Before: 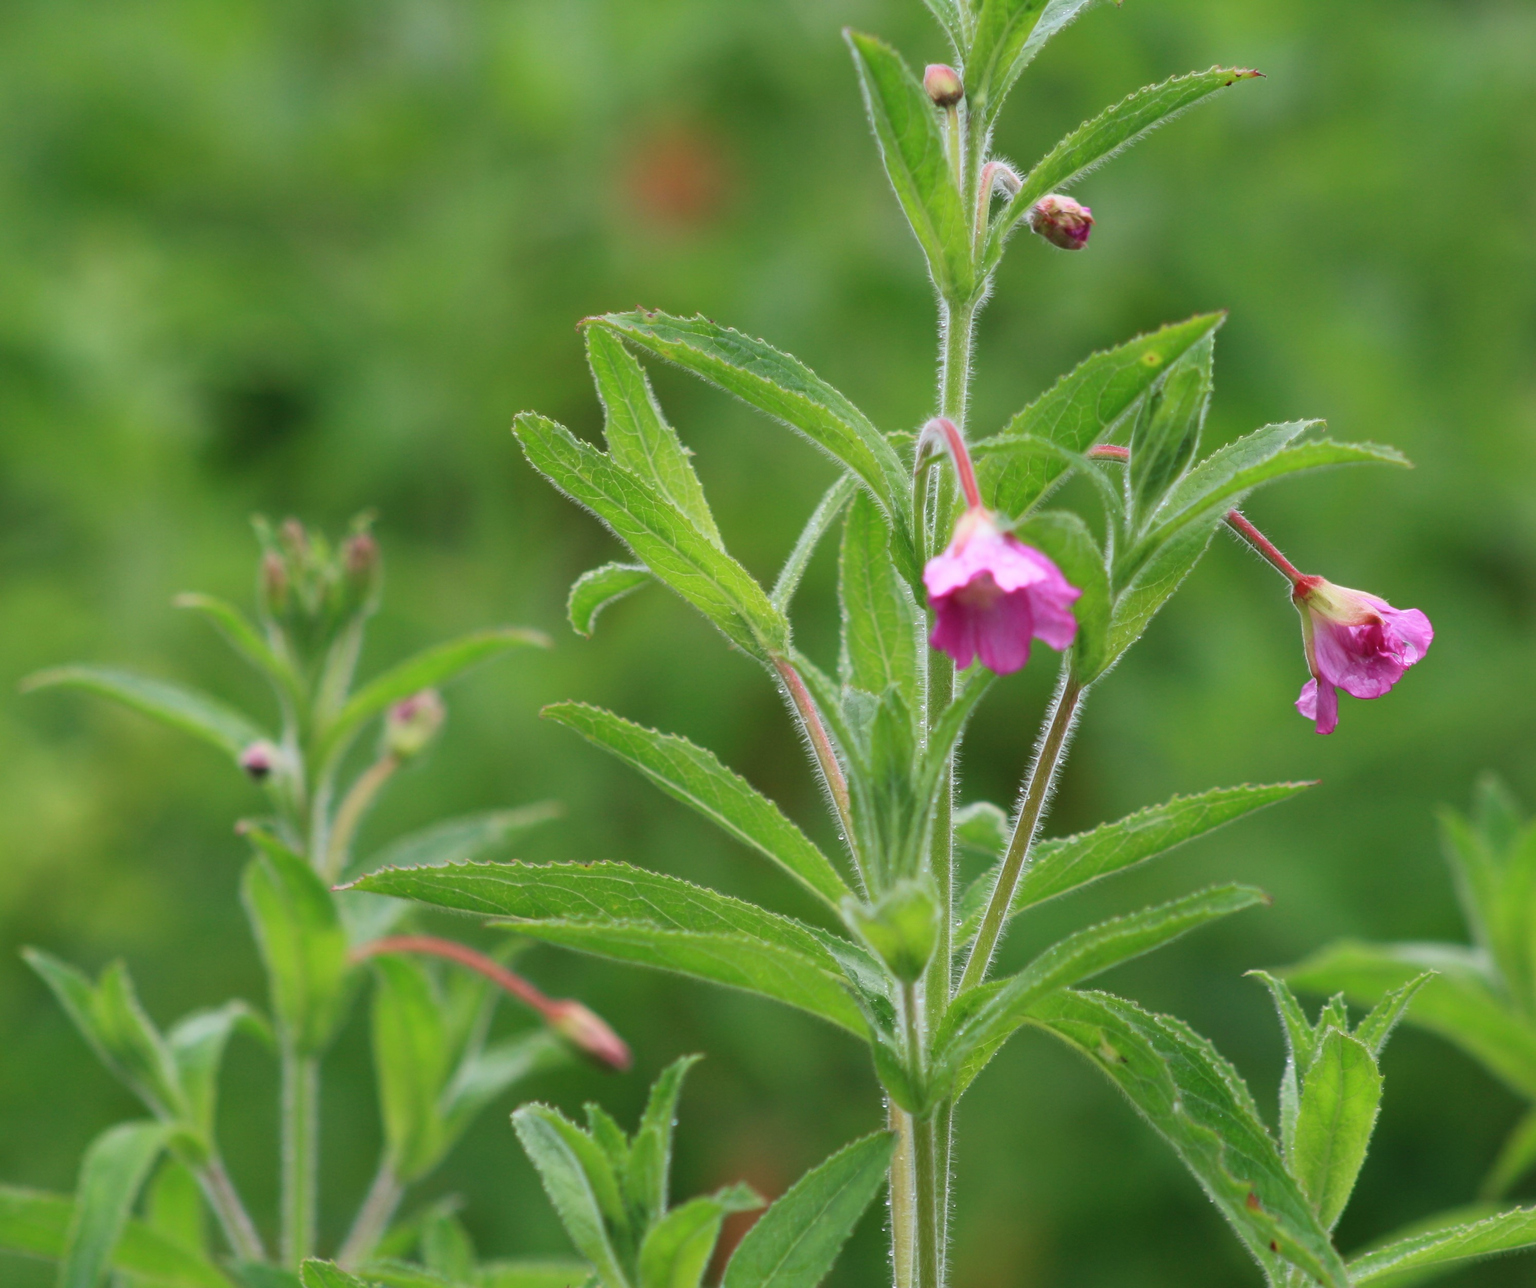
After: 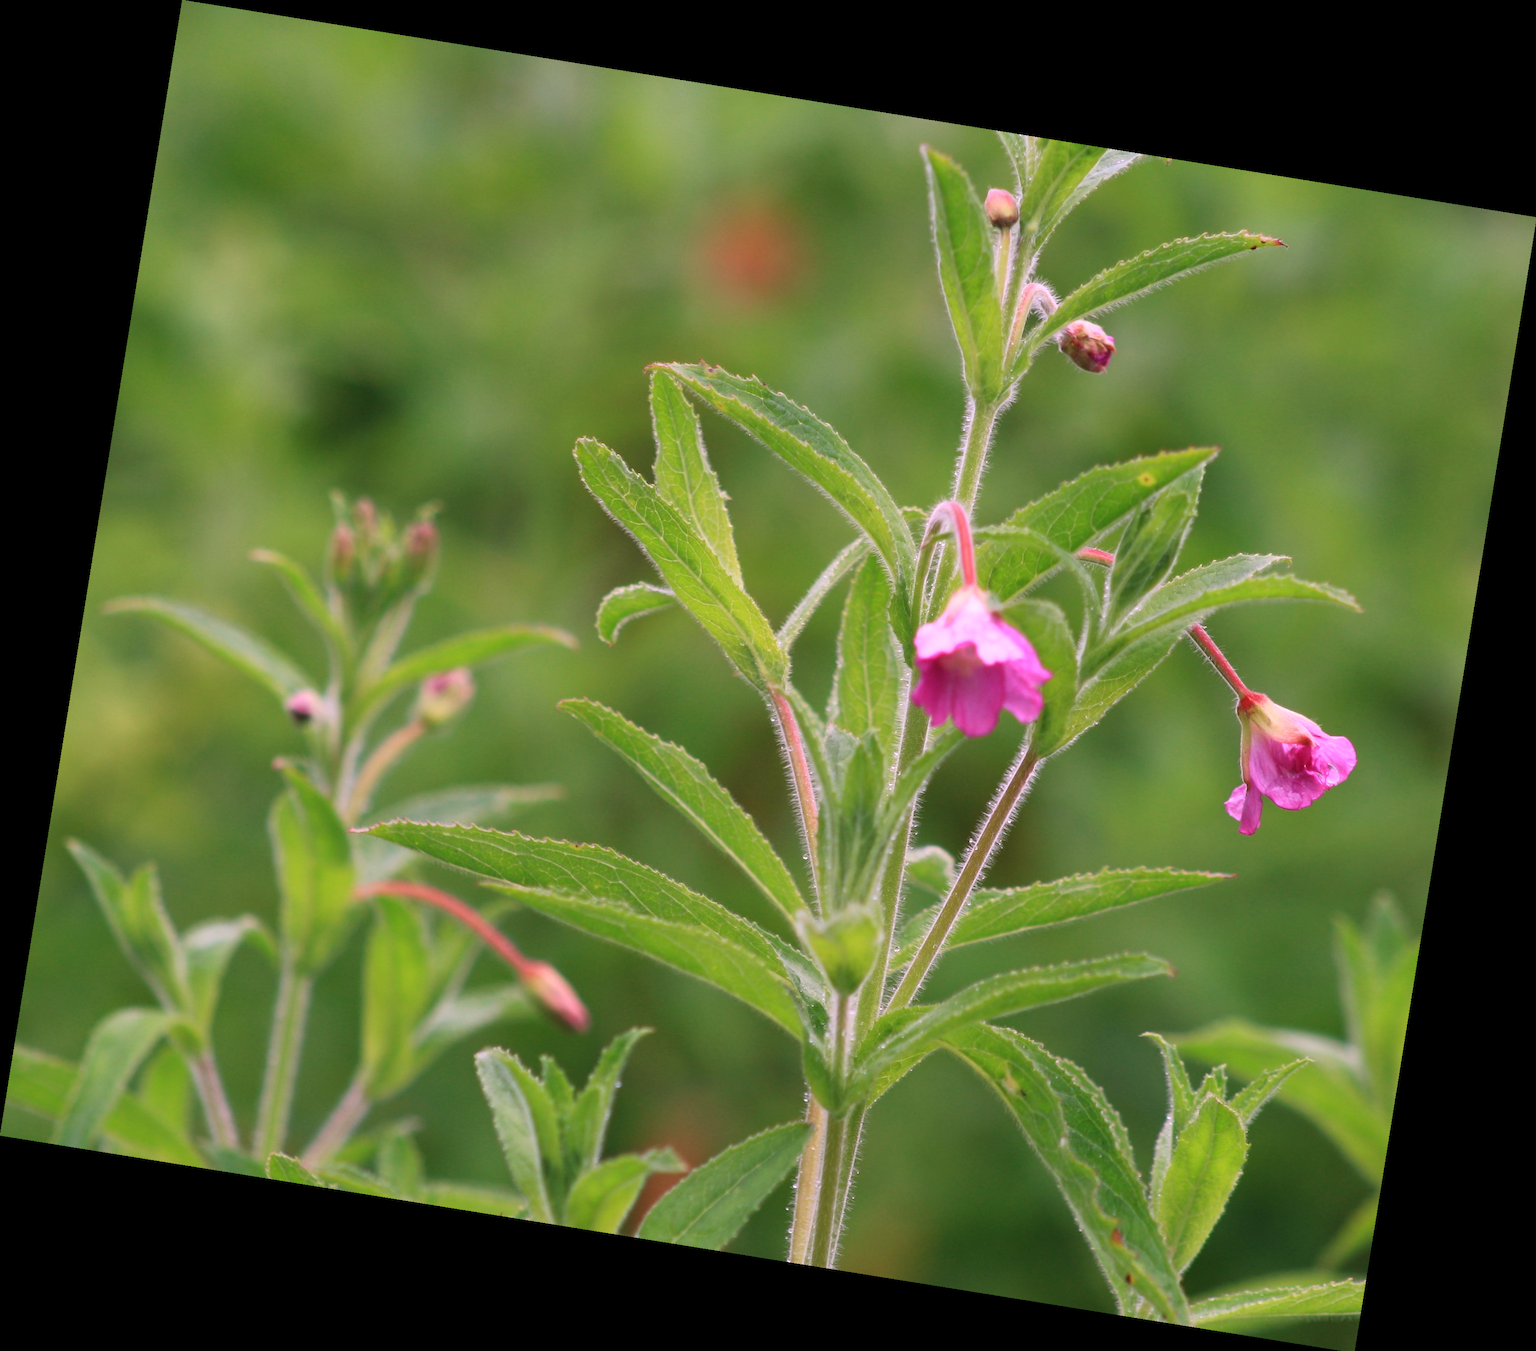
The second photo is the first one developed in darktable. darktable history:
white balance: red 1.188, blue 1.11
rotate and perspective: rotation 9.12°, automatic cropping off
